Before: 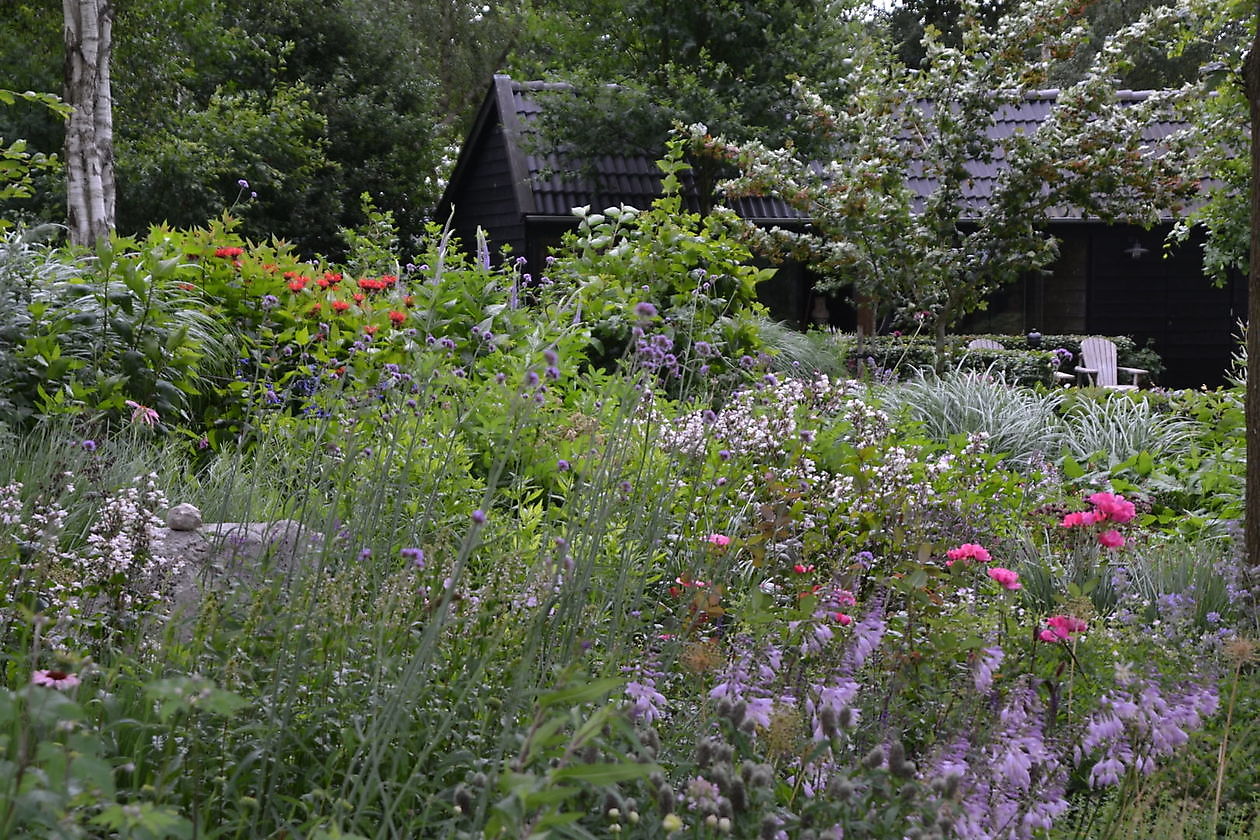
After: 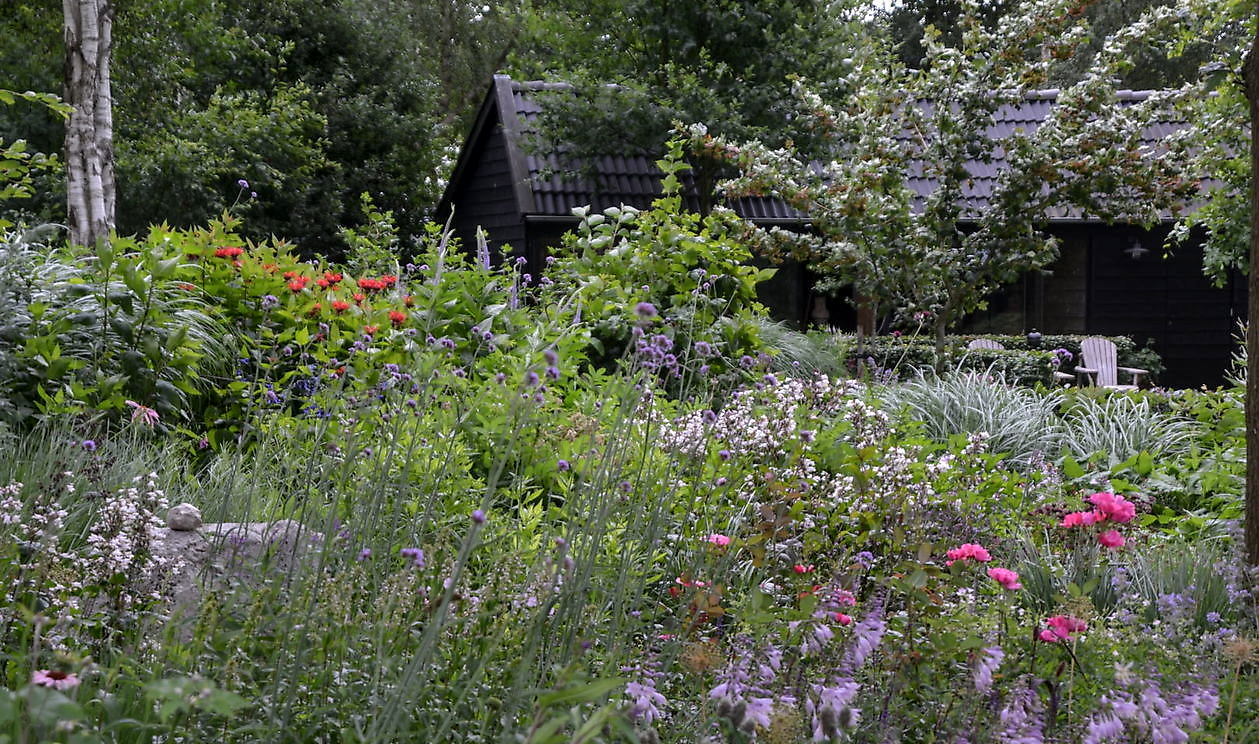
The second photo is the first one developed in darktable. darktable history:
local contrast: on, module defaults
crop and rotate: top 0%, bottom 11.403%
